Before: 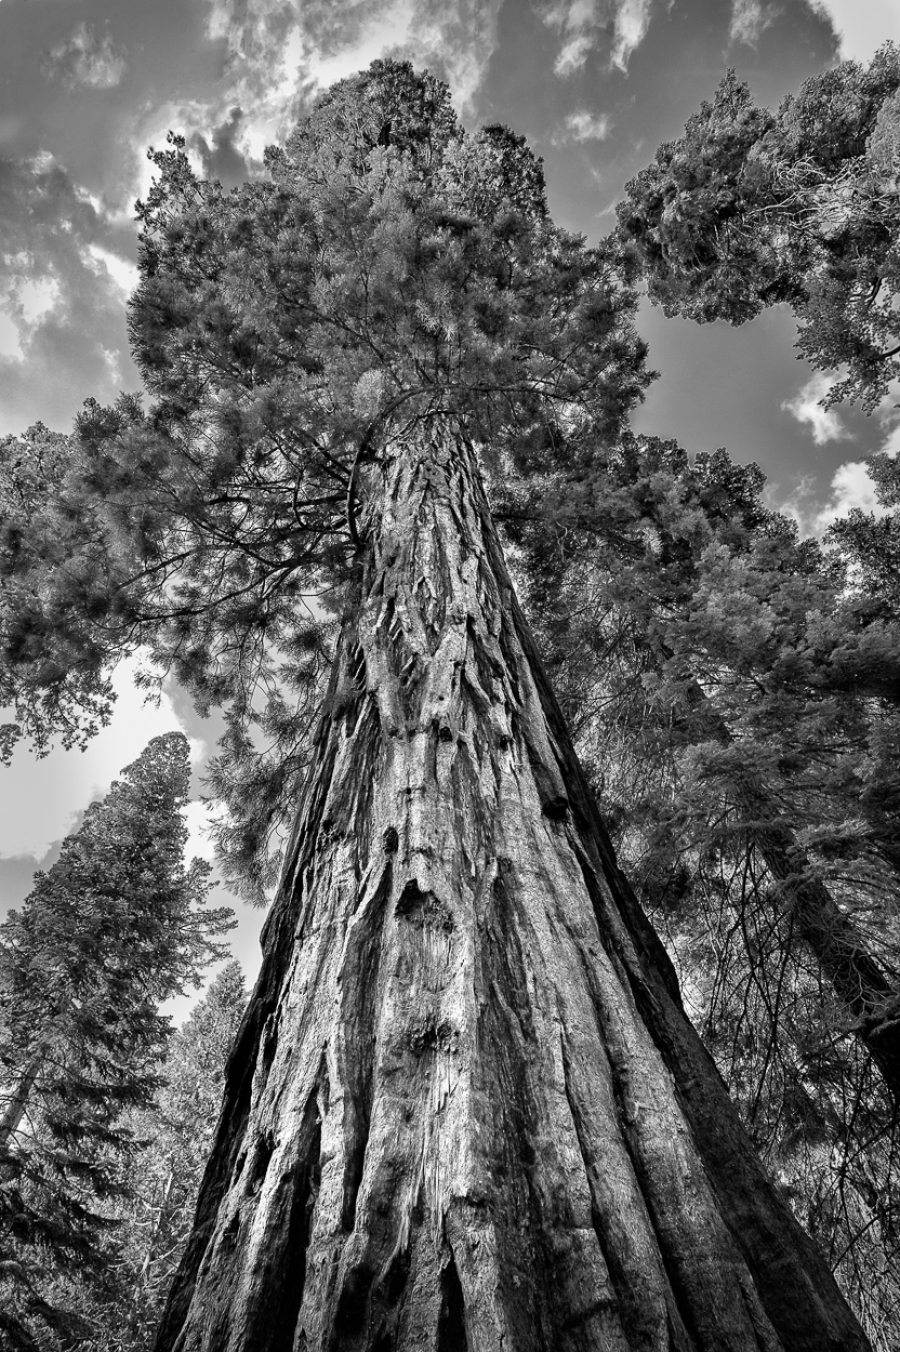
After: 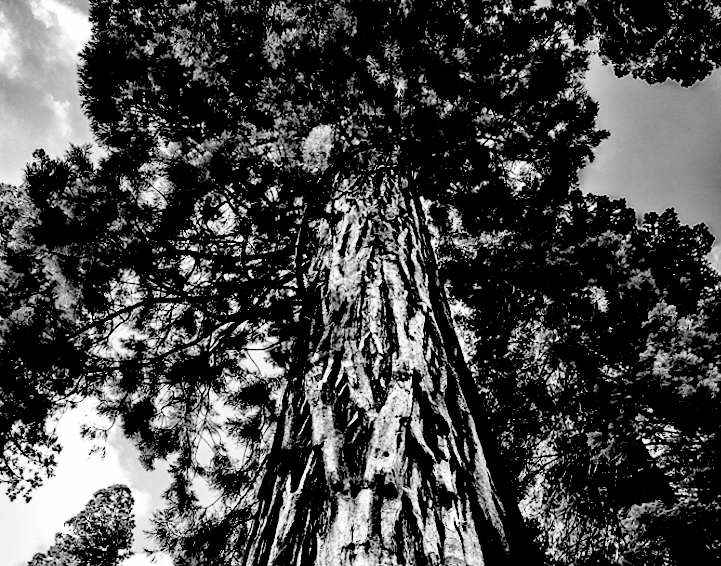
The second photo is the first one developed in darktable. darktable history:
rgb levels: levels [[0.01, 0.419, 0.839], [0, 0.5, 1], [0, 0.5, 1]]
rotate and perspective: rotation 0.8°, automatic cropping off
base curve: curves: ch0 [(0, 0) (0.028, 0.03) (0.121, 0.232) (0.46, 0.748) (0.859, 0.968) (1, 1)], preserve colors none
crop: left 7.036%, top 18.398%, right 14.379%, bottom 40.043%
exposure: black level correction 0.1, exposure -0.092 EV, compensate highlight preservation false
